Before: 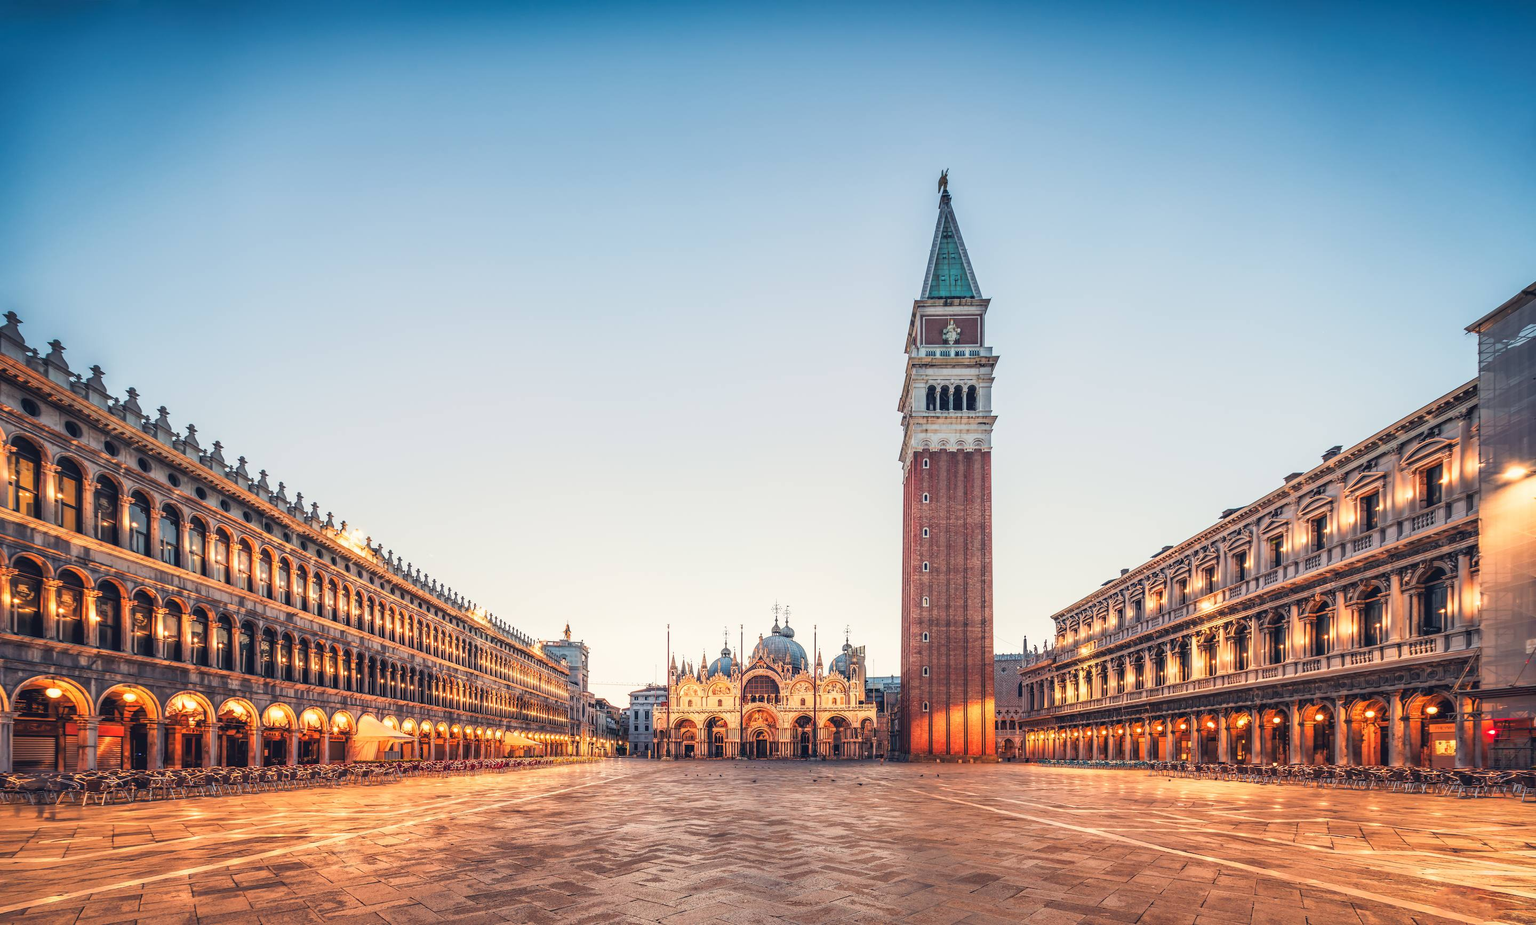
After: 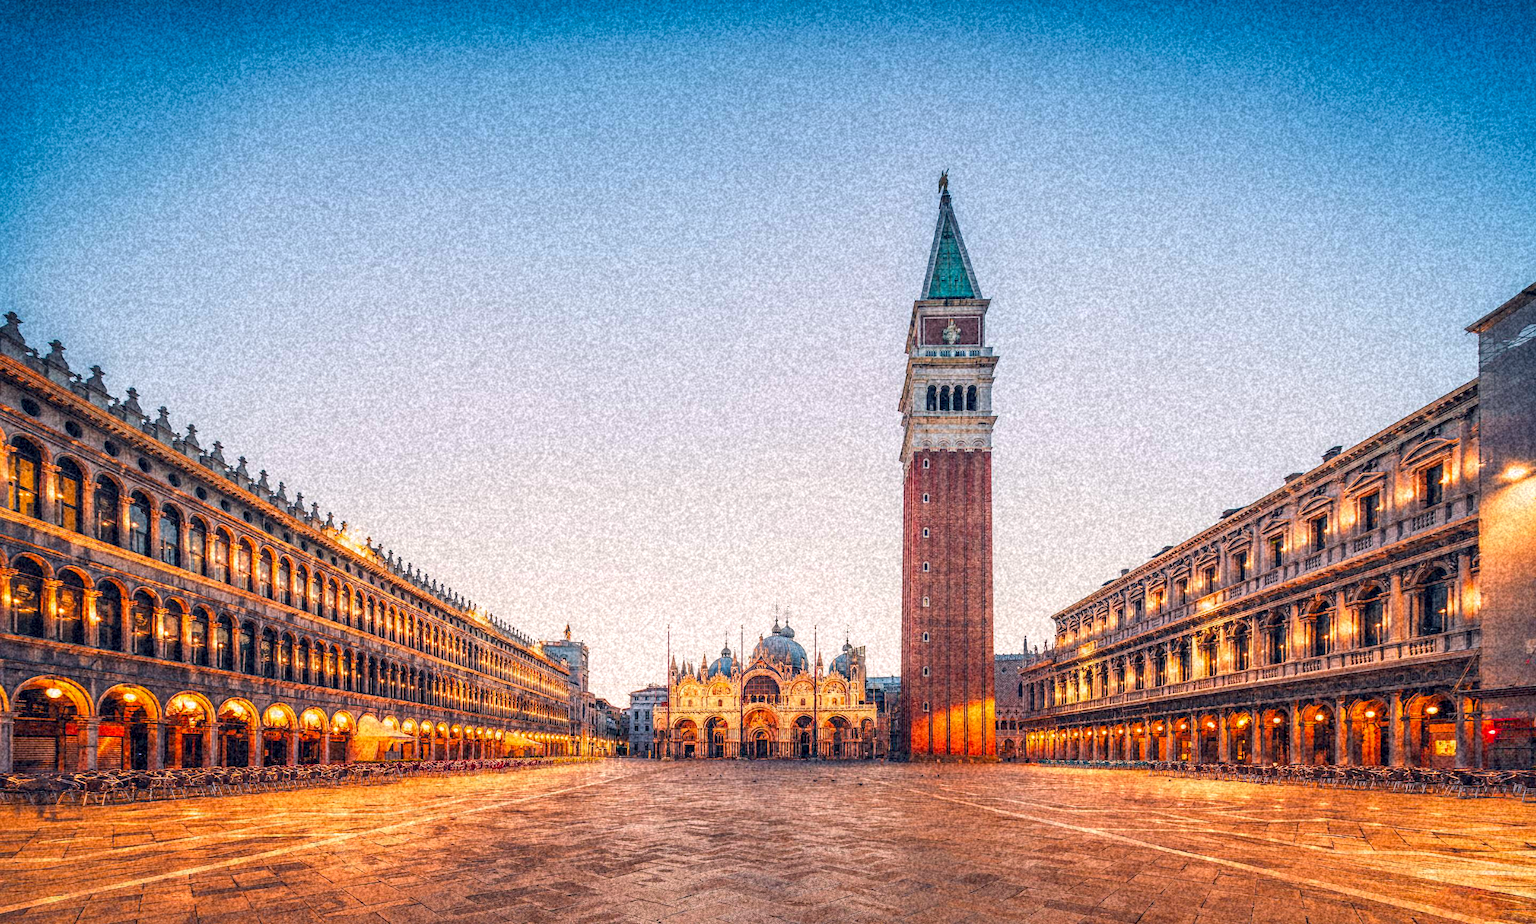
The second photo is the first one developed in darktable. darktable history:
color balance rgb: shadows lift › chroma 2%, shadows lift › hue 217.2°, power › chroma 0.25%, power › hue 60°, highlights gain › chroma 1.5%, highlights gain › hue 309.6°, global offset › luminance -0.5%, perceptual saturation grading › global saturation 15%, global vibrance 20%
contrast brightness saturation: contrast -0.02, brightness -0.01, saturation 0.03
grain: coarseness 46.9 ISO, strength 50.21%, mid-tones bias 0%
